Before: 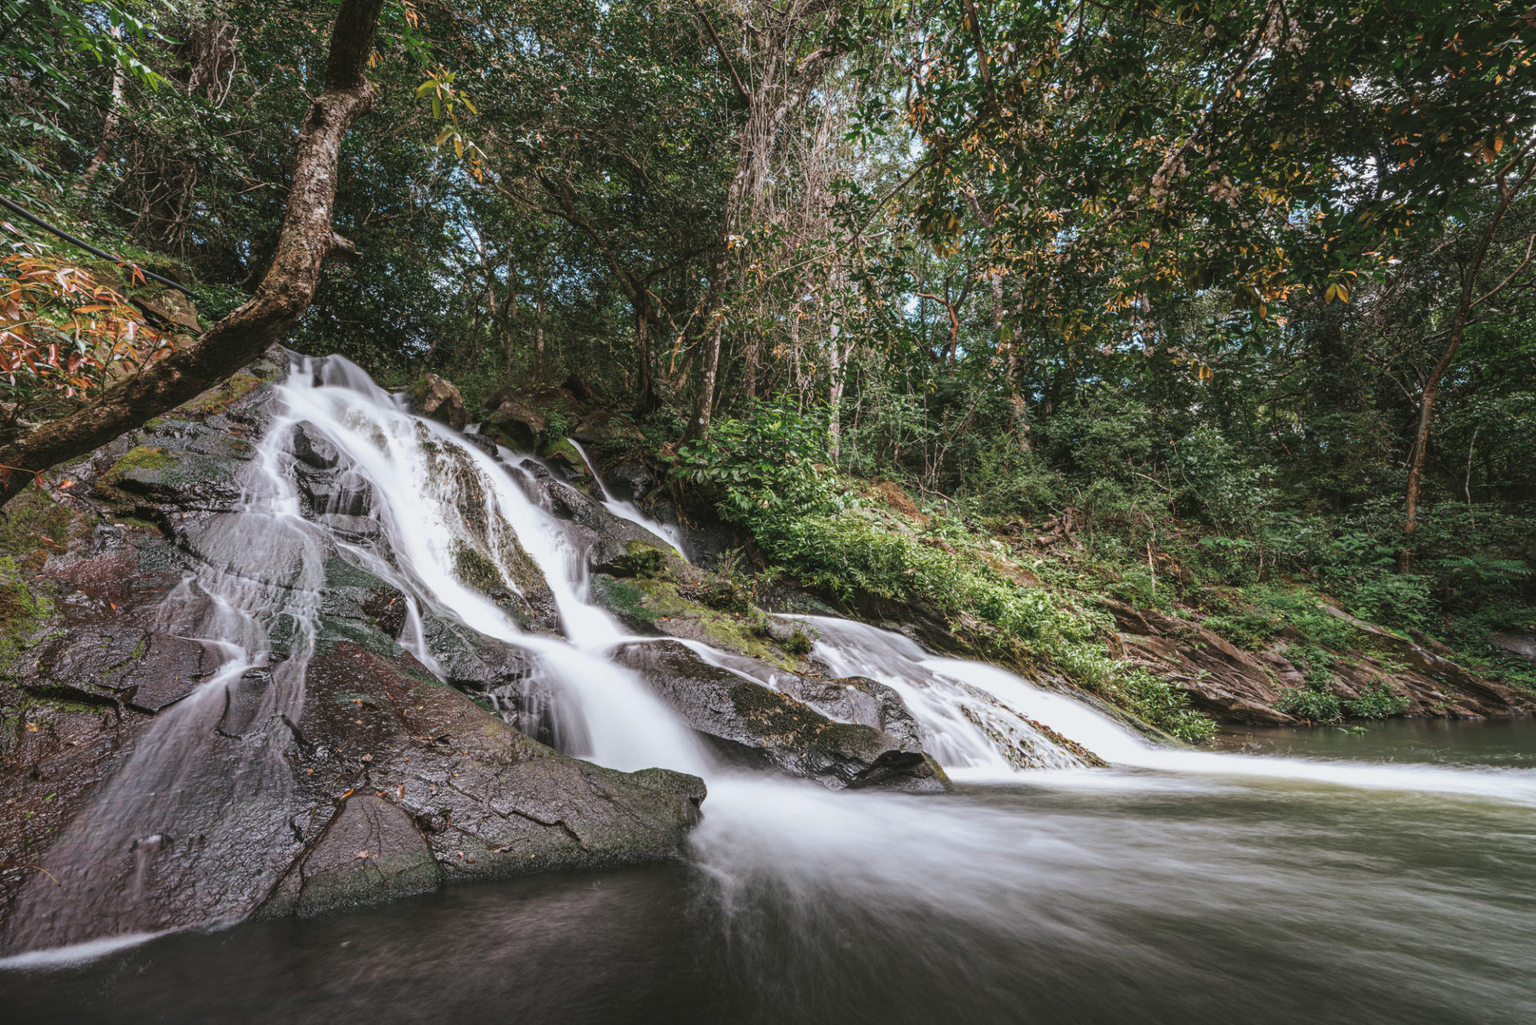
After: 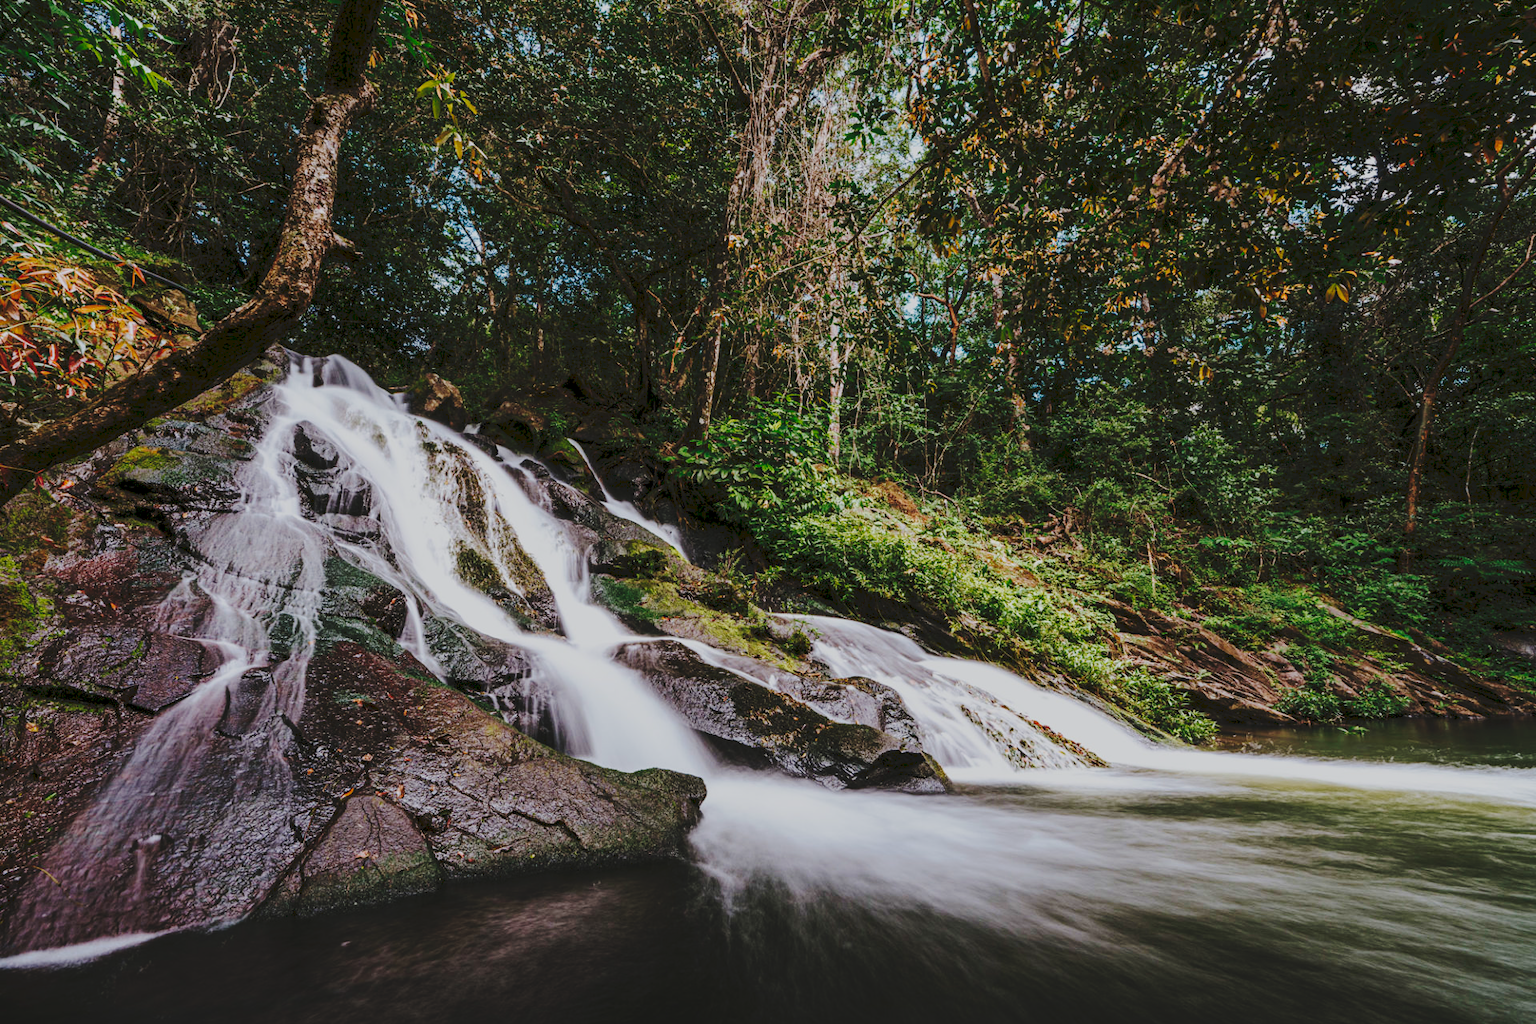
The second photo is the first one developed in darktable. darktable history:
velvia: on, module defaults
tone curve: curves: ch0 [(0, 0) (0.003, 0.079) (0.011, 0.083) (0.025, 0.088) (0.044, 0.095) (0.069, 0.106) (0.1, 0.115) (0.136, 0.127) (0.177, 0.152) (0.224, 0.198) (0.277, 0.263) (0.335, 0.371) (0.399, 0.483) (0.468, 0.582) (0.543, 0.664) (0.623, 0.726) (0.709, 0.793) (0.801, 0.842) (0.898, 0.896) (1, 1)], preserve colors none
exposure: black level correction 0.009, exposure -0.664 EV, compensate highlight preservation false
